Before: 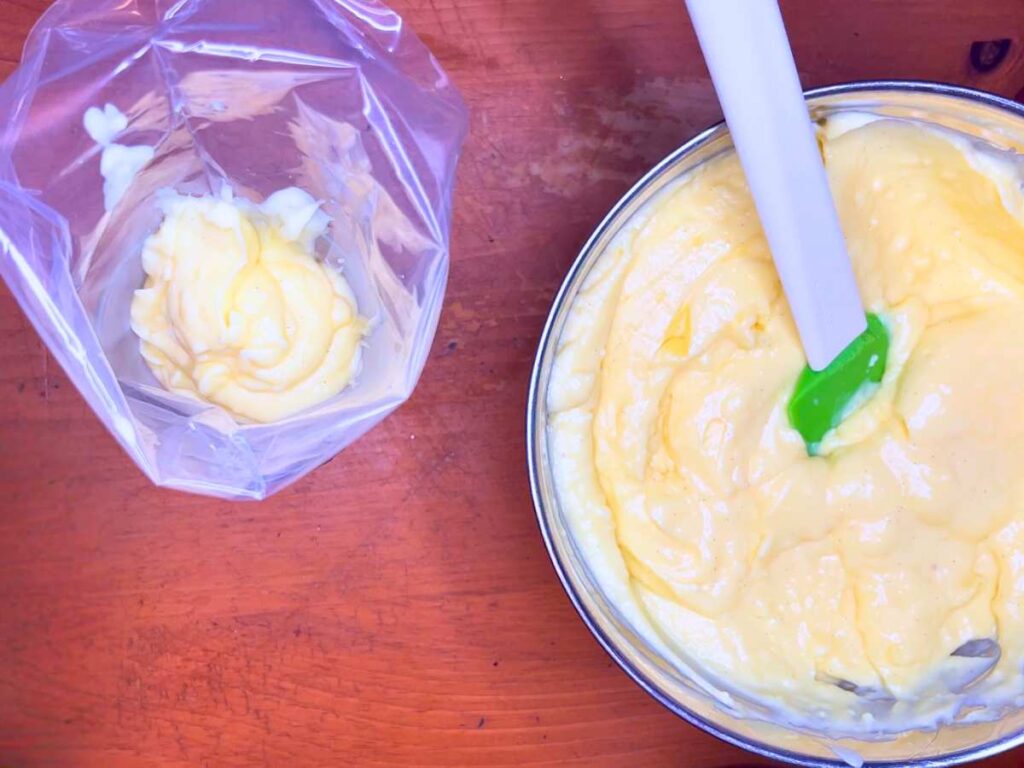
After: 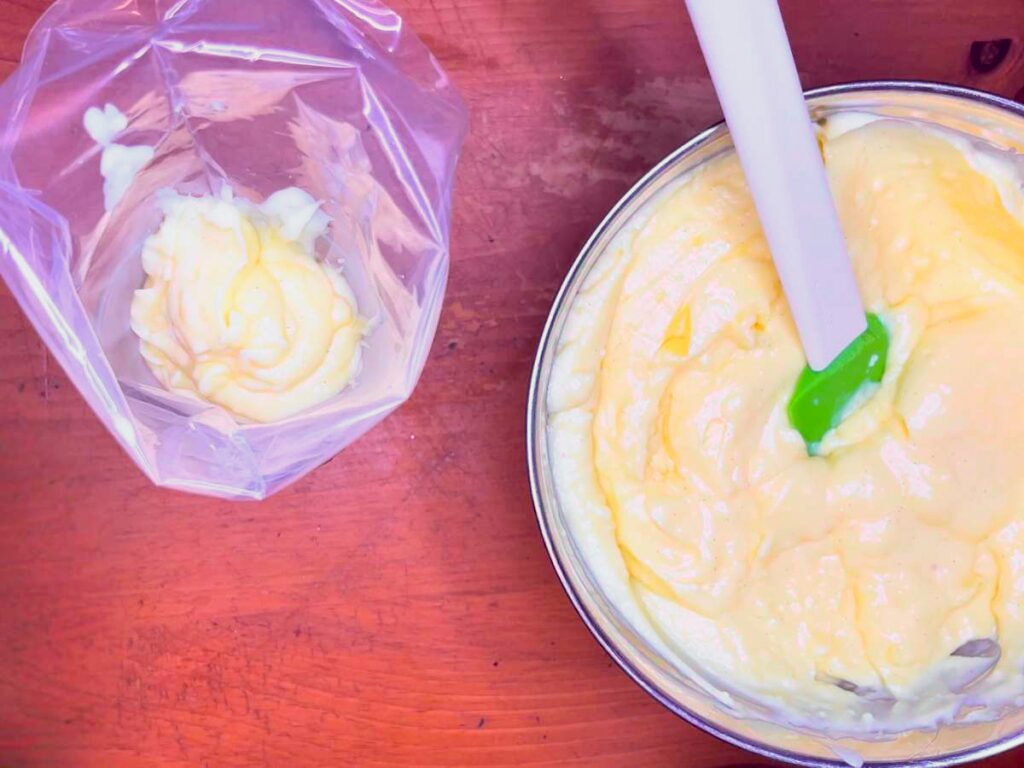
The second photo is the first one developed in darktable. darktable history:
tone curve: curves: ch0 [(0, 0.013) (0.036, 0.035) (0.274, 0.288) (0.504, 0.536) (0.844, 0.84) (1, 0.97)]; ch1 [(0, 0) (0.389, 0.403) (0.462, 0.48) (0.499, 0.5) (0.522, 0.534) (0.567, 0.588) (0.626, 0.645) (0.749, 0.781) (1, 1)]; ch2 [(0, 0) (0.457, 0.486) (0.5, 0.501) (0.533, 0.539) (0.599, 0.6) (0.704, 0.732) (1, 1)], color space Lab, independent channels, preserve colors none
